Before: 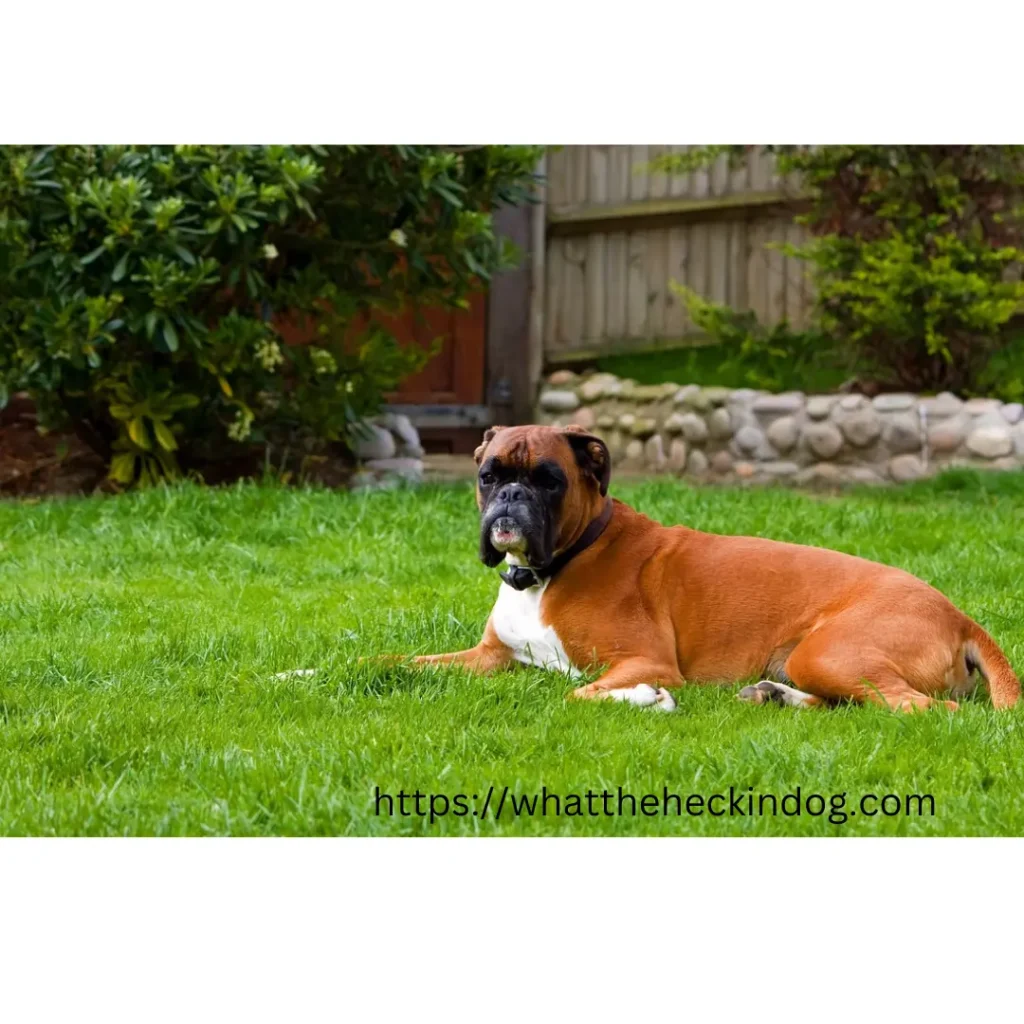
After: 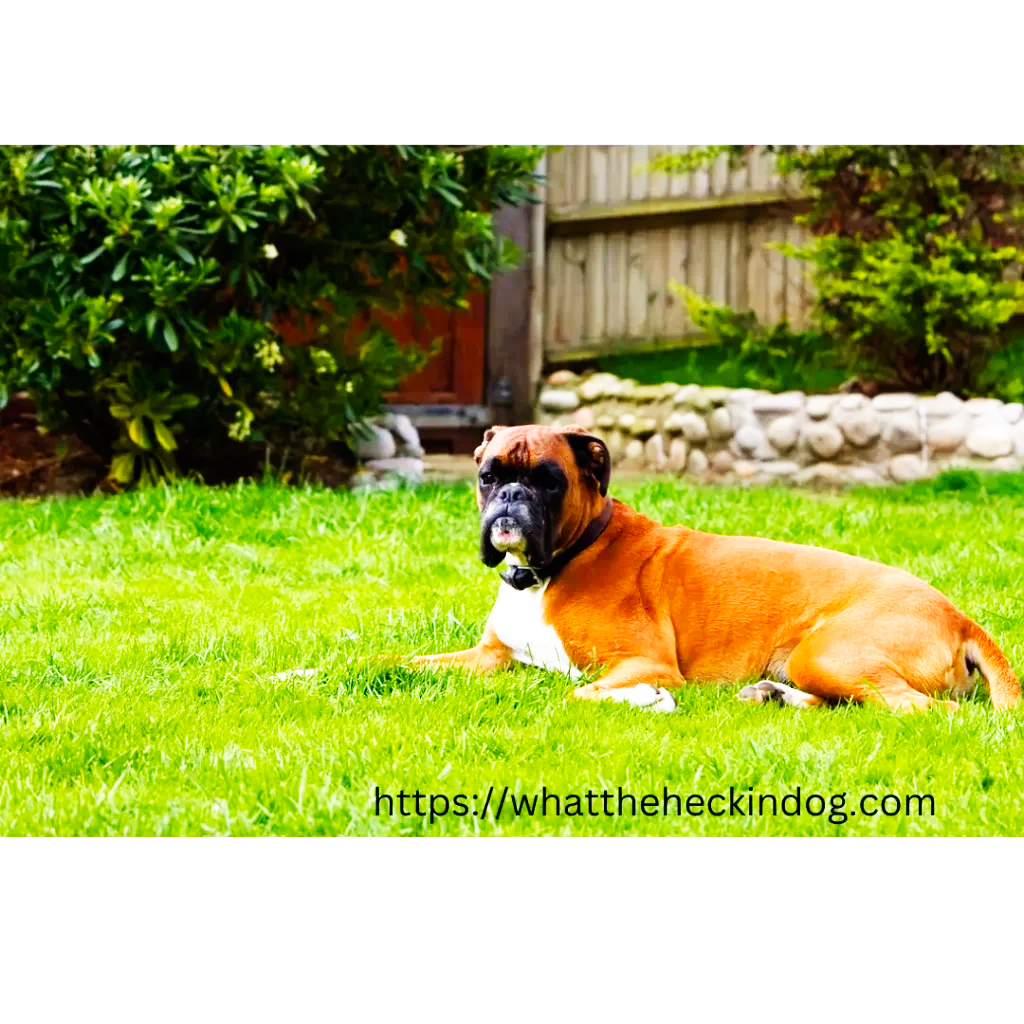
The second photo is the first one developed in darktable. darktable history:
color balance rgb: global vibrance 10%
base curve: curves: ch0 [(0, 0) (0.007, 0.004) (0.027, 0.03) (0.046, 0.07) (0.207, 0.54) (0.442, 0.872) (0.673, 0.972) (1, 1)], preserve colors none
